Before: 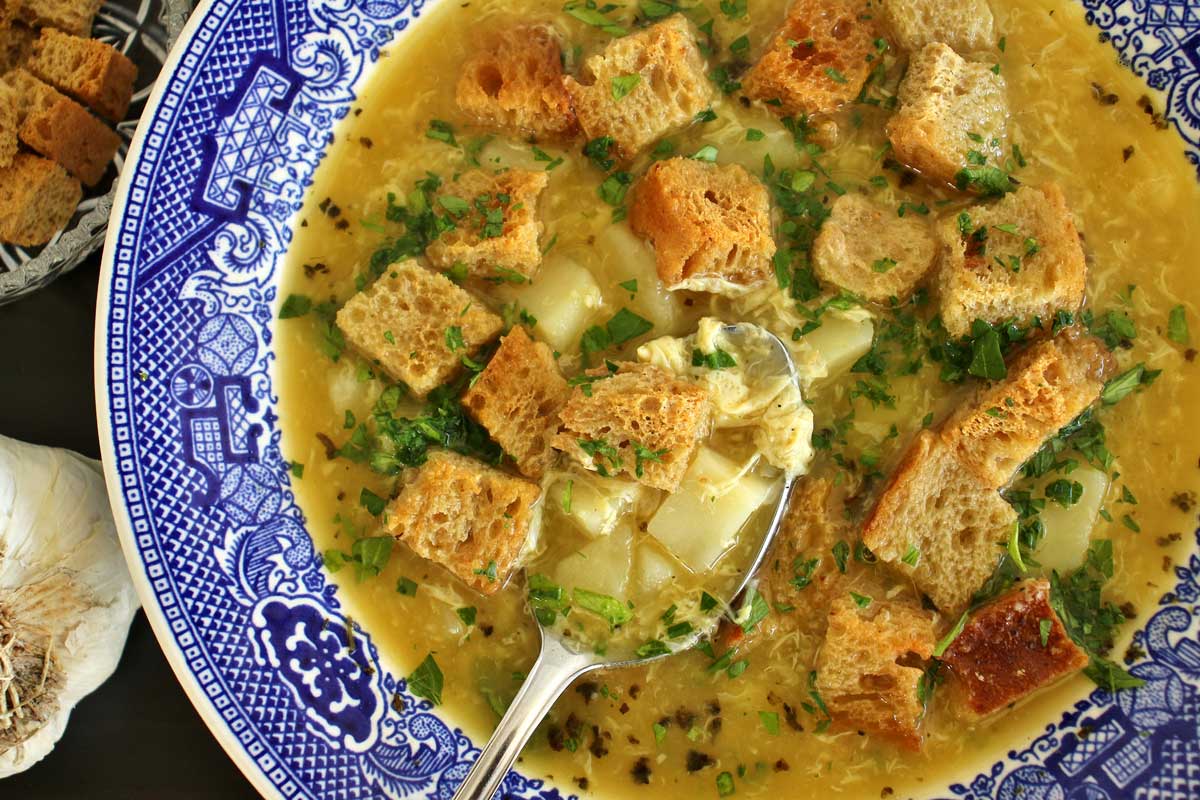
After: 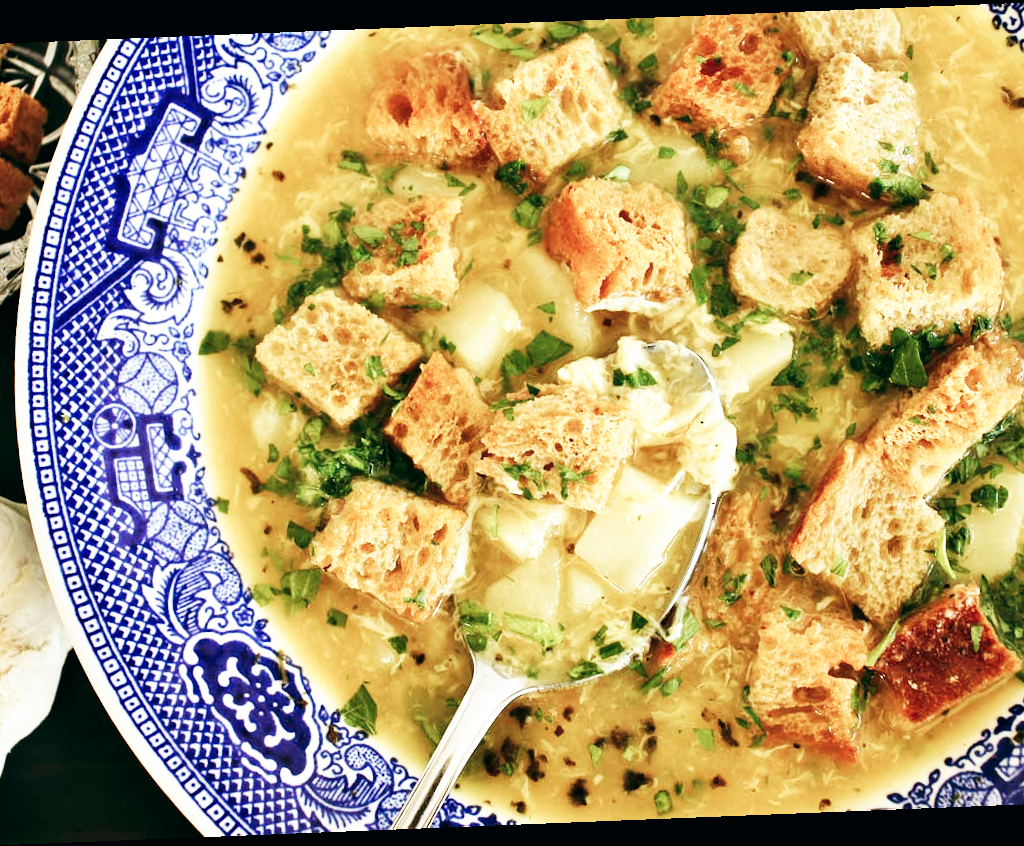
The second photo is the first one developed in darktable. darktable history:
rotate and perspective: rotation -2.29°, automatic cropping off
color balance: lift [1, 0.994, 1.002, 1.006], gamma [0.957, 1.081, 1.016, 0.919], gain [0.97, 0.972, 1.01, 1.028], input saturation 91.06%, output saturation 79.8%
crop: left 7.598%, right 7.873%
base curve: curves: ch0 [(0, 0) (0.007, 0.004) (0.027, 0.03) (0.046, 0.07) (0.207, 0.54) (0.442, 0.872) (0.673, 0.972) (1, 1)], preserve colors none
